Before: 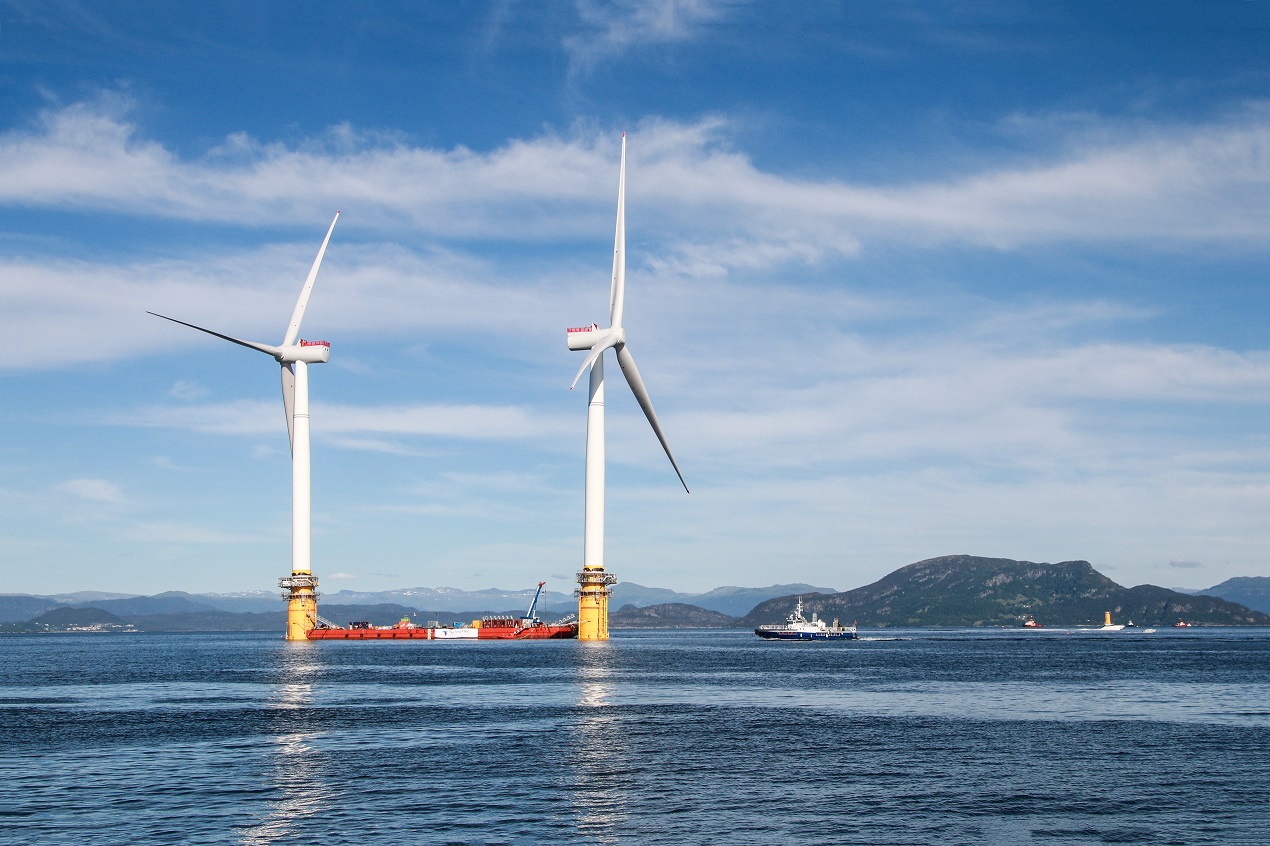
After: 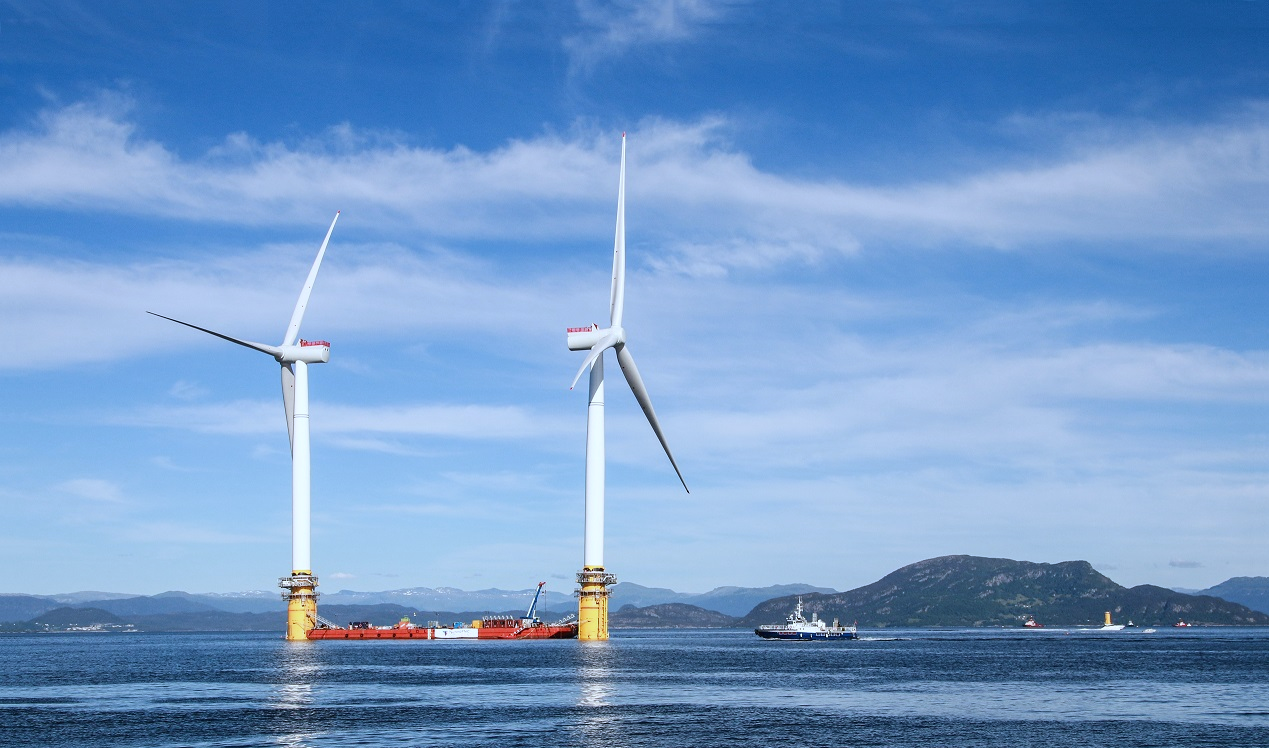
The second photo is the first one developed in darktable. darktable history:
white balance: red 0.924, blue 1.095
crop and rotate: top 0%, bottom 11.49%
